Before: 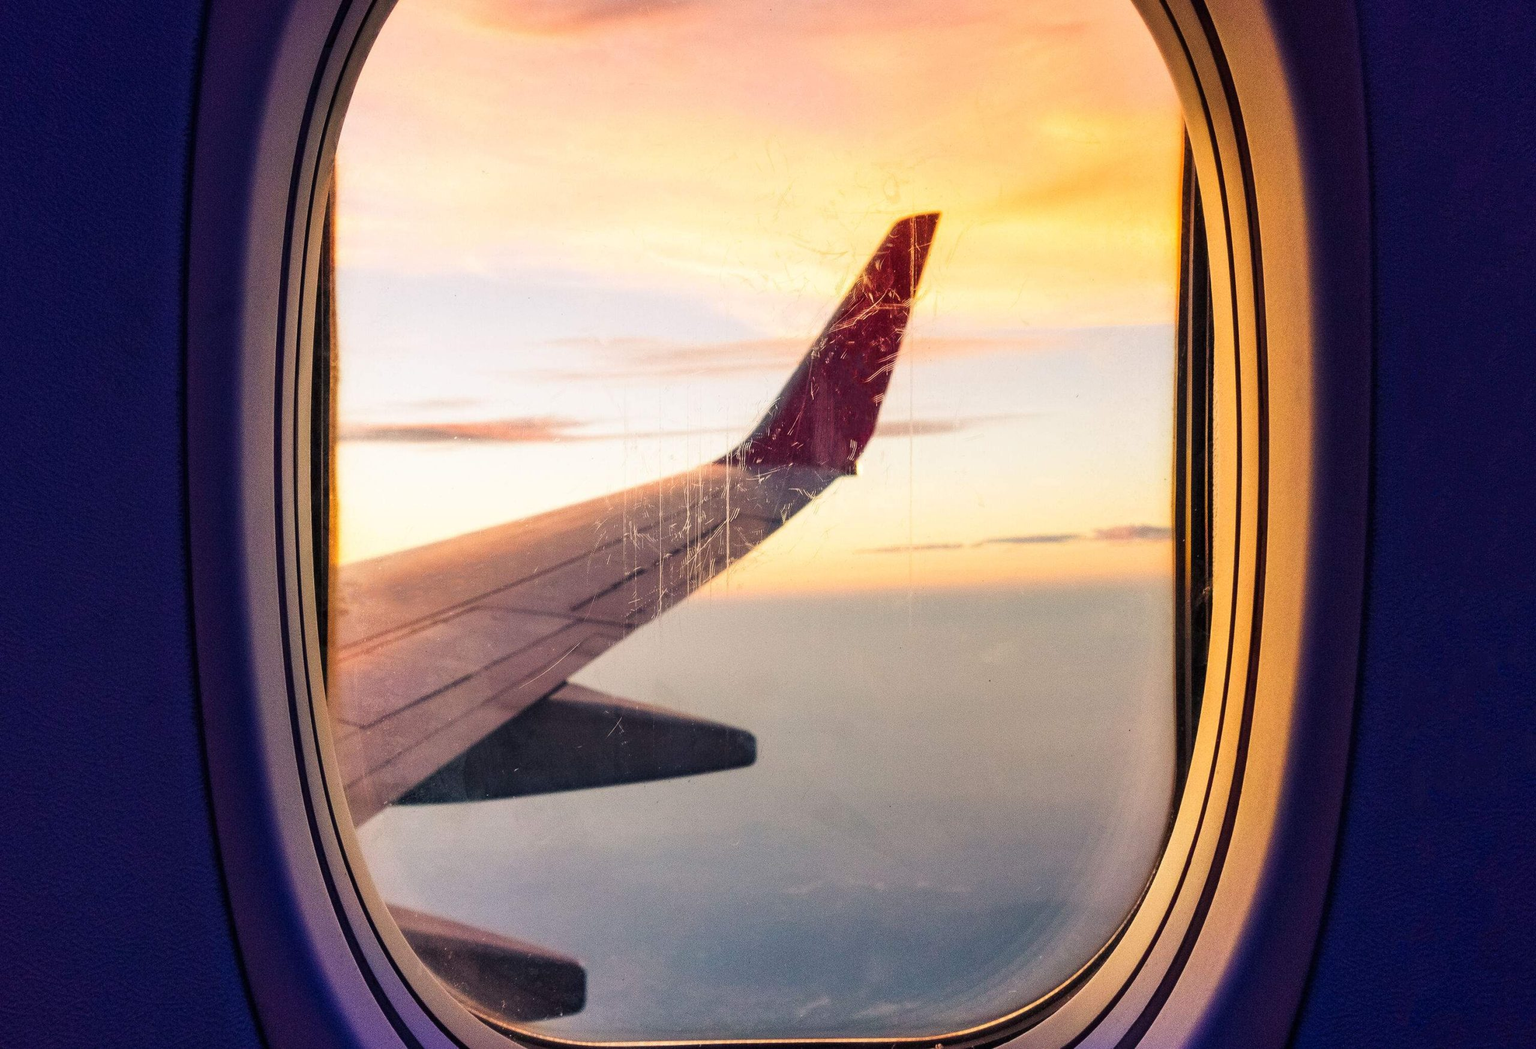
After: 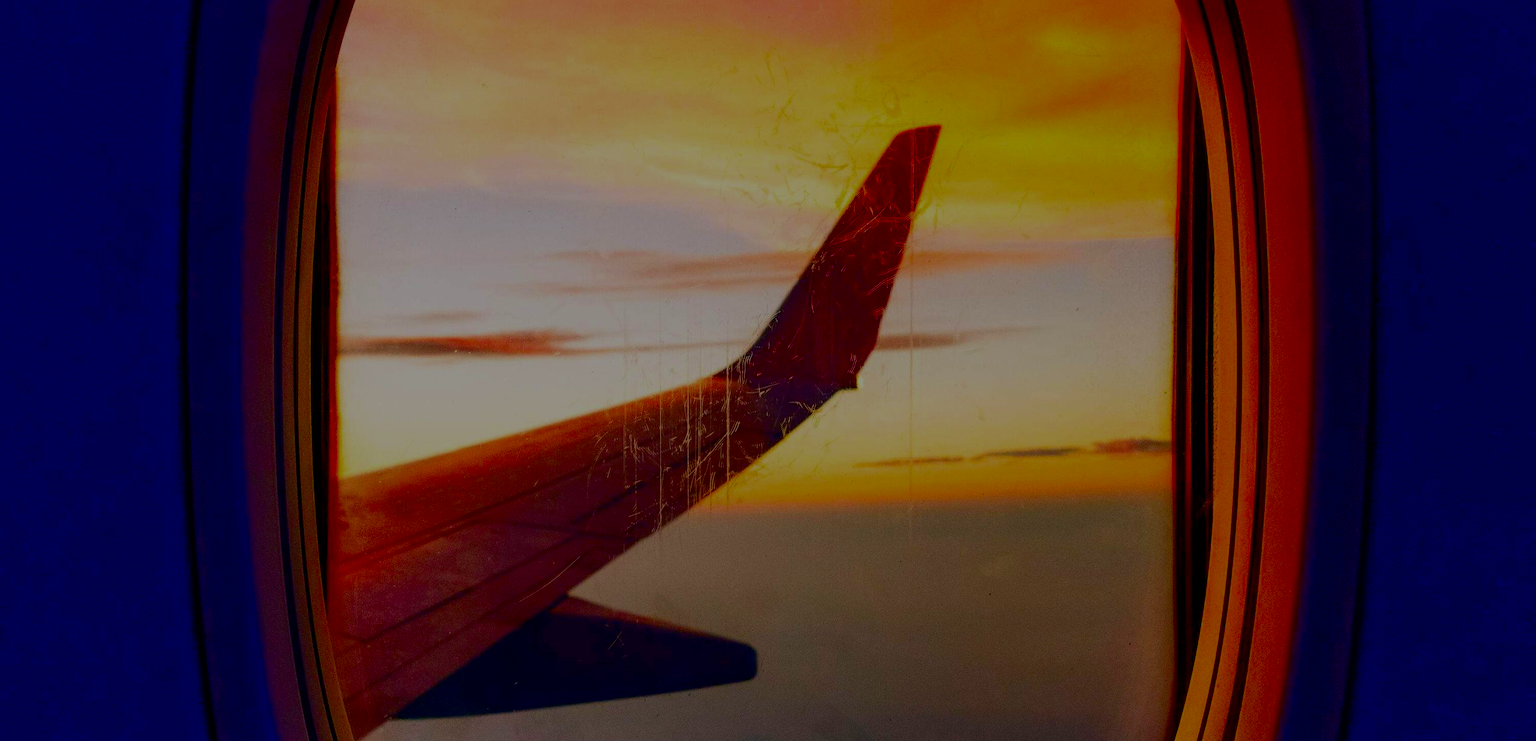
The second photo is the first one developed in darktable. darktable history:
shadows and highlights: radius 93.07, shadows -14.46, white point adjustment 0.23, highlights 31.48, compress 48.23%, highlights color adjustment 52.79%, soften with gaussian
filmic rgb: black relative exposure -7.65 EV, white relative exposure 4.56 EV, hardness 3.61
crop and rotate: top 8.293%, bottom 20.996%
contrast brightness saturation: brightness -1, saturation 1
